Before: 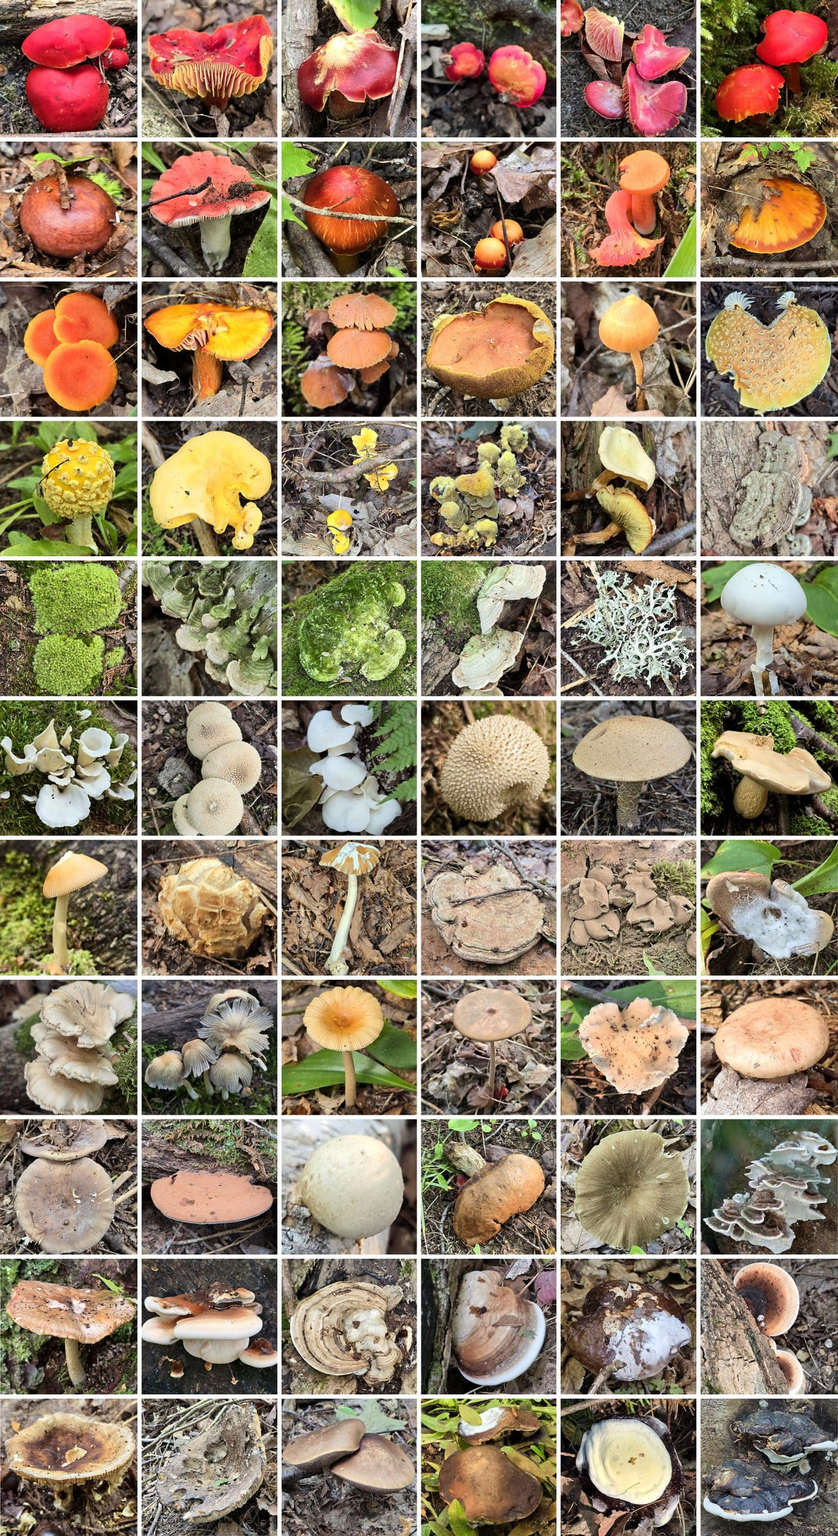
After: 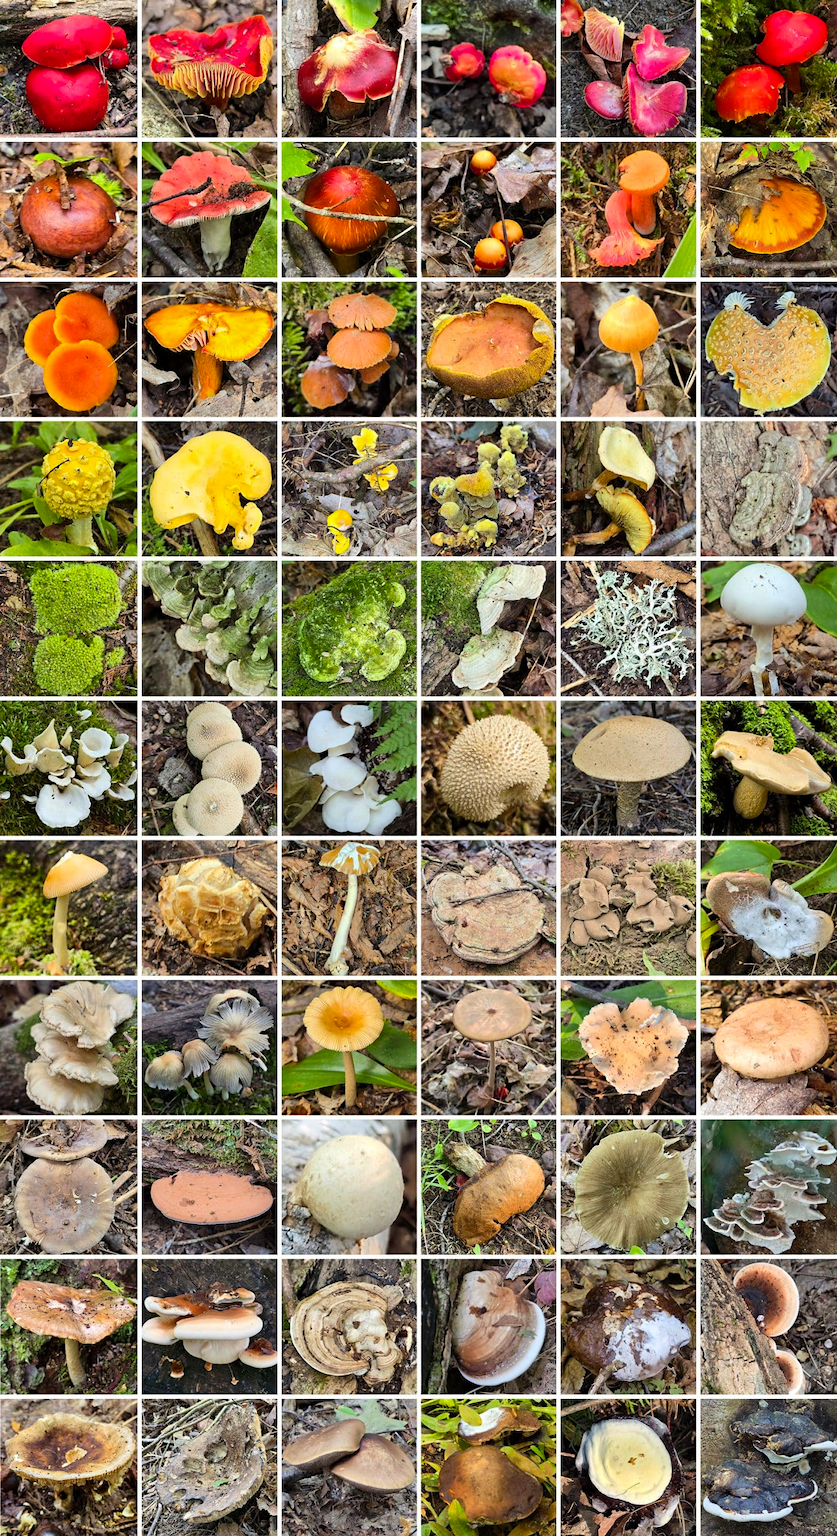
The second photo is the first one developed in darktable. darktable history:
color balance rgb: power › luminance -3.696%, power › hue 140.16°, perceptual saturation grading › global saturation 29.771%
